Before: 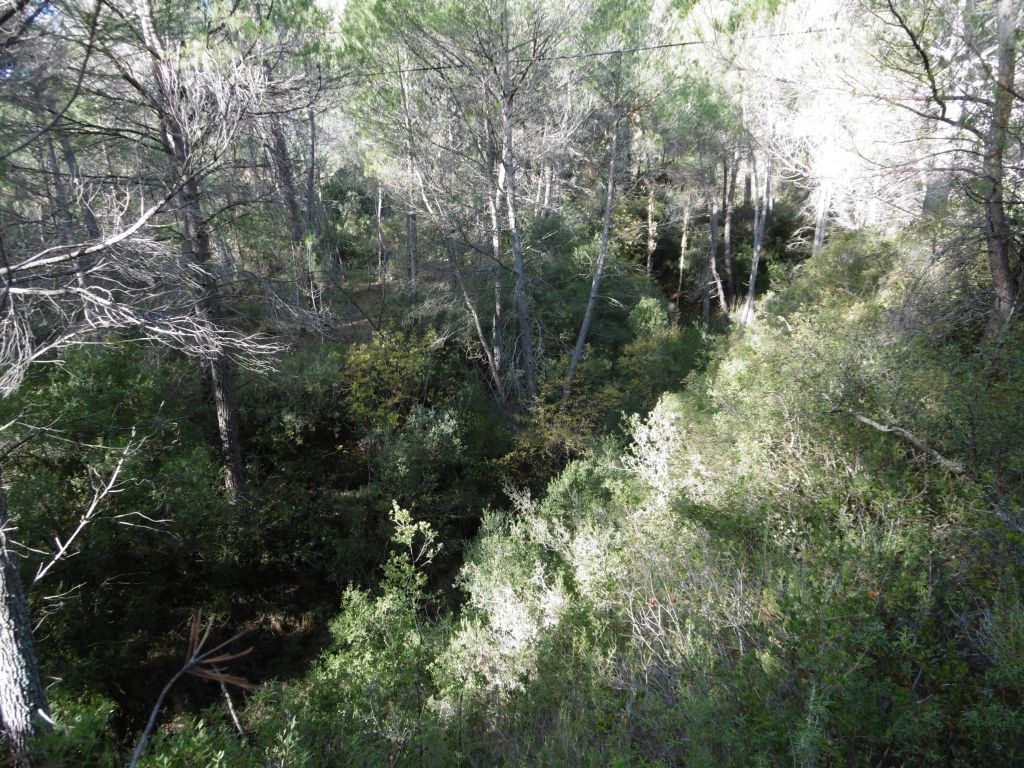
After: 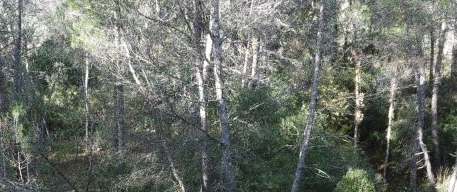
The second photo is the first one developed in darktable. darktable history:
fill light: on, module defaults
grain: coarseness 10.62 ISO, strength 55.56%
crop: left 28.64%, top 16.832%, right 26.637%, bottom 58.055%
